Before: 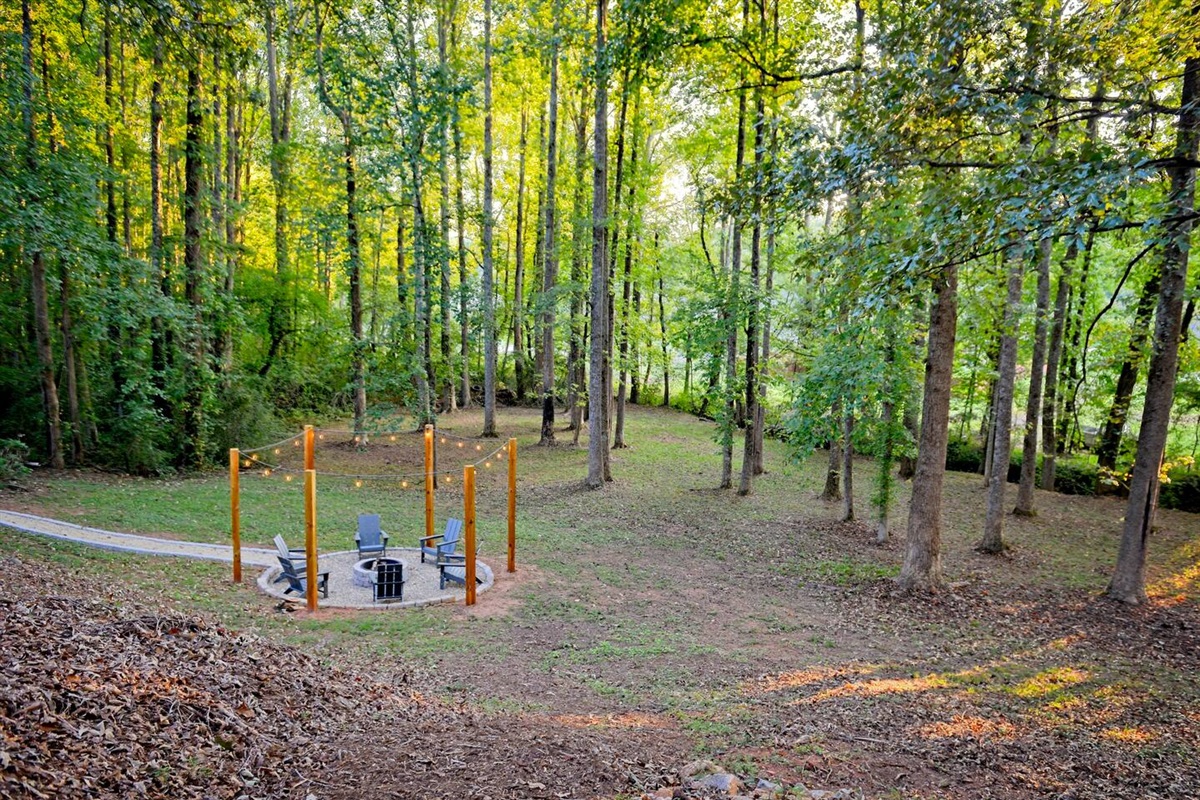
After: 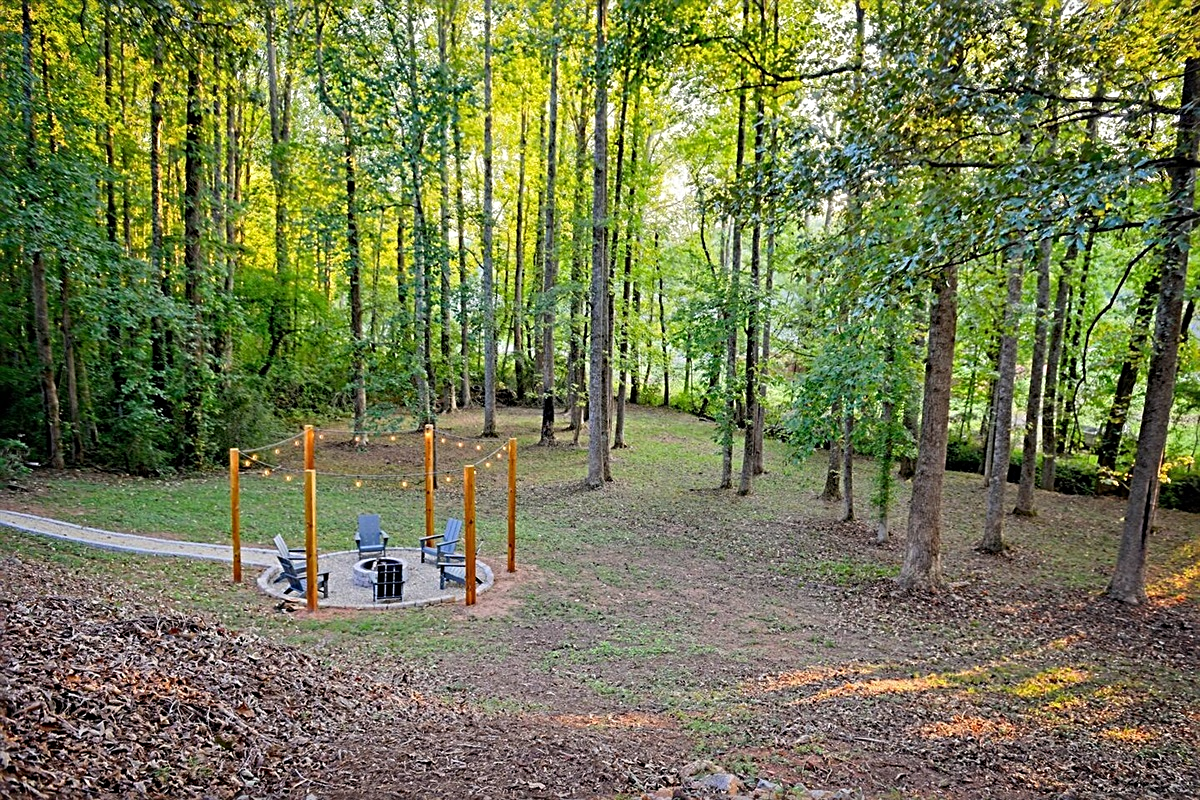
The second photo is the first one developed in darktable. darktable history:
sharpen: radius 2.748
